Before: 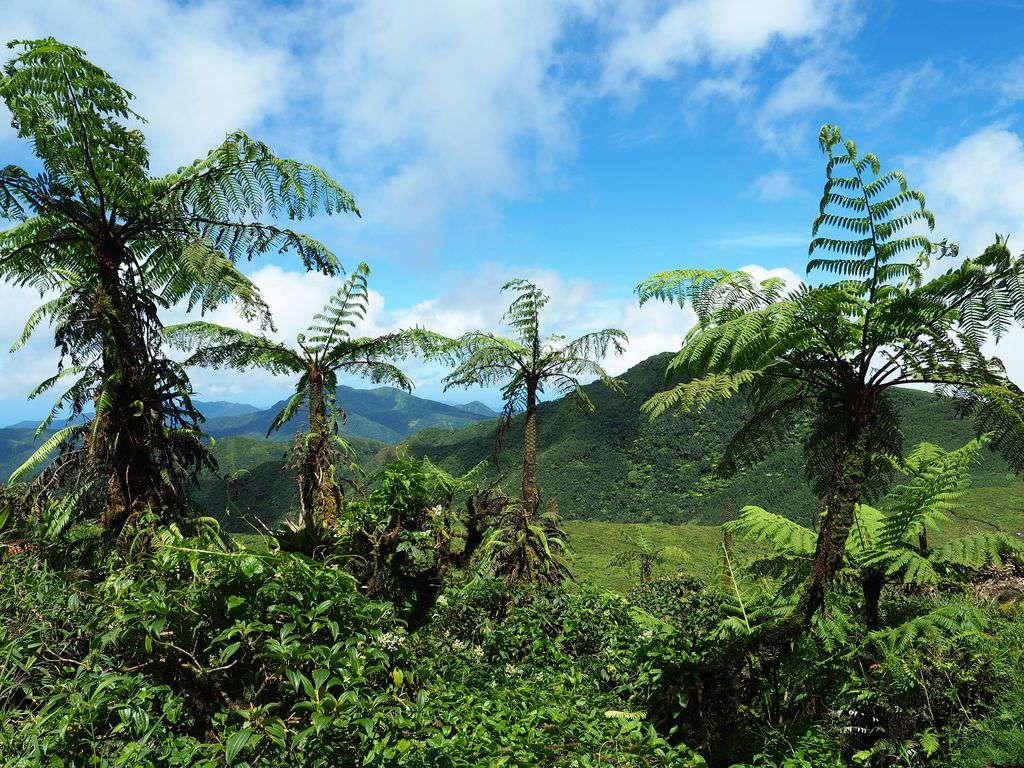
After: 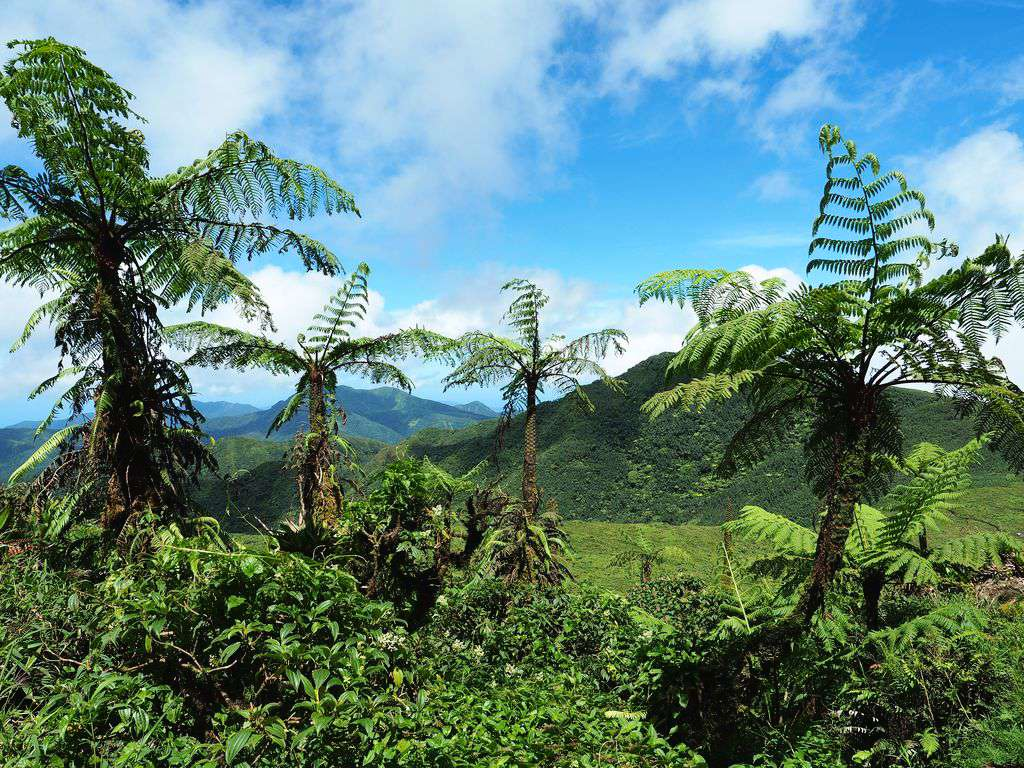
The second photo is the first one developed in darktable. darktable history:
shadows and highlights: shadows 32, highlights -32, soften with gaussian
tone equalizer: on, module defaults
tone curve: curves: ch0 [(0, 0.008) (0.083, 0.073) (0.28, 0.286) (0.528, 0.559) (0.961, 0.966) (1, 1)], color space Lab, linked channels, preserve colors none
